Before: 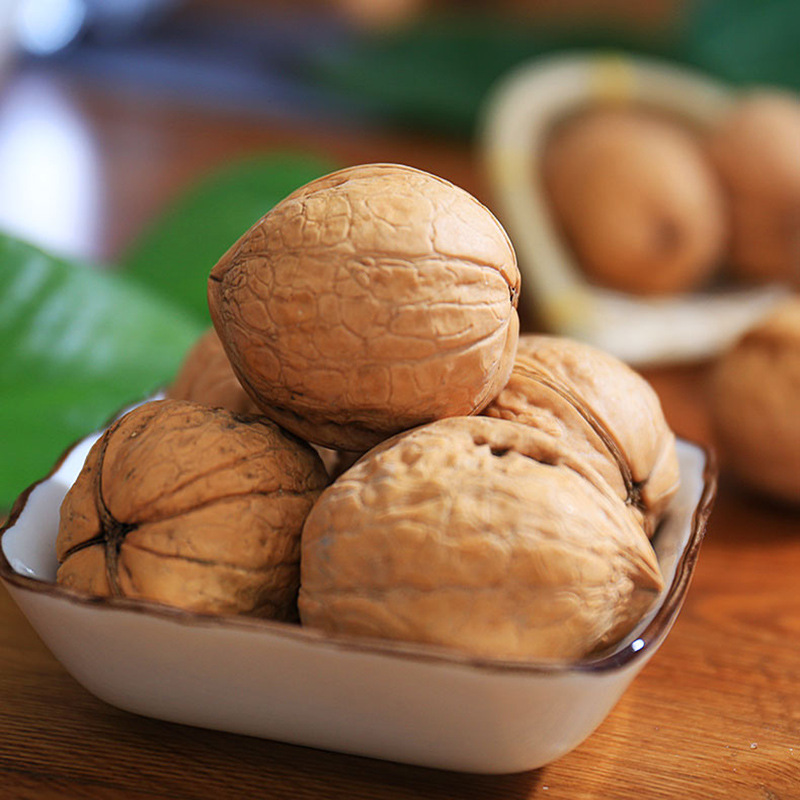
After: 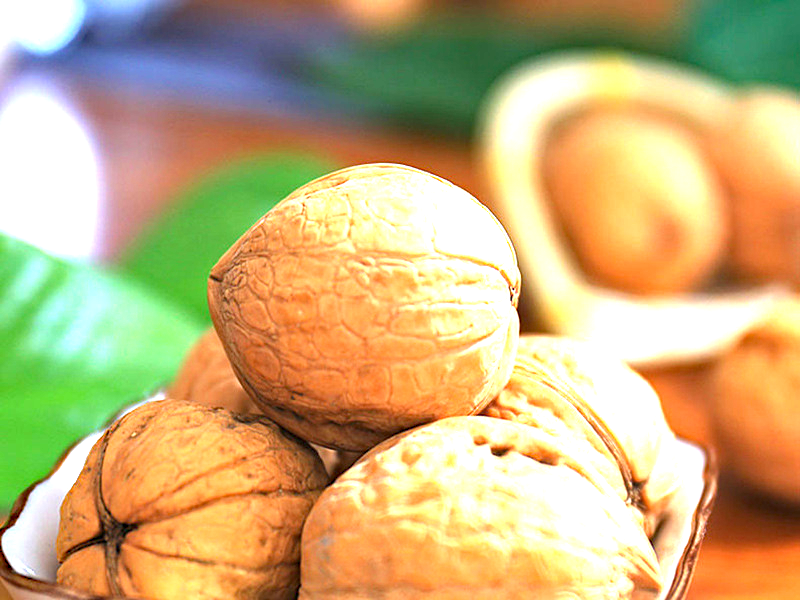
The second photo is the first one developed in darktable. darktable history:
haze removal: strength 0.281, distance 0.254, compatibility mode true, adaptive false
crop: bottom 24.992%
exposure: black level correction 0, exposure 1.752 EV, compensate exposure bias true, compensate highlight preservation false
